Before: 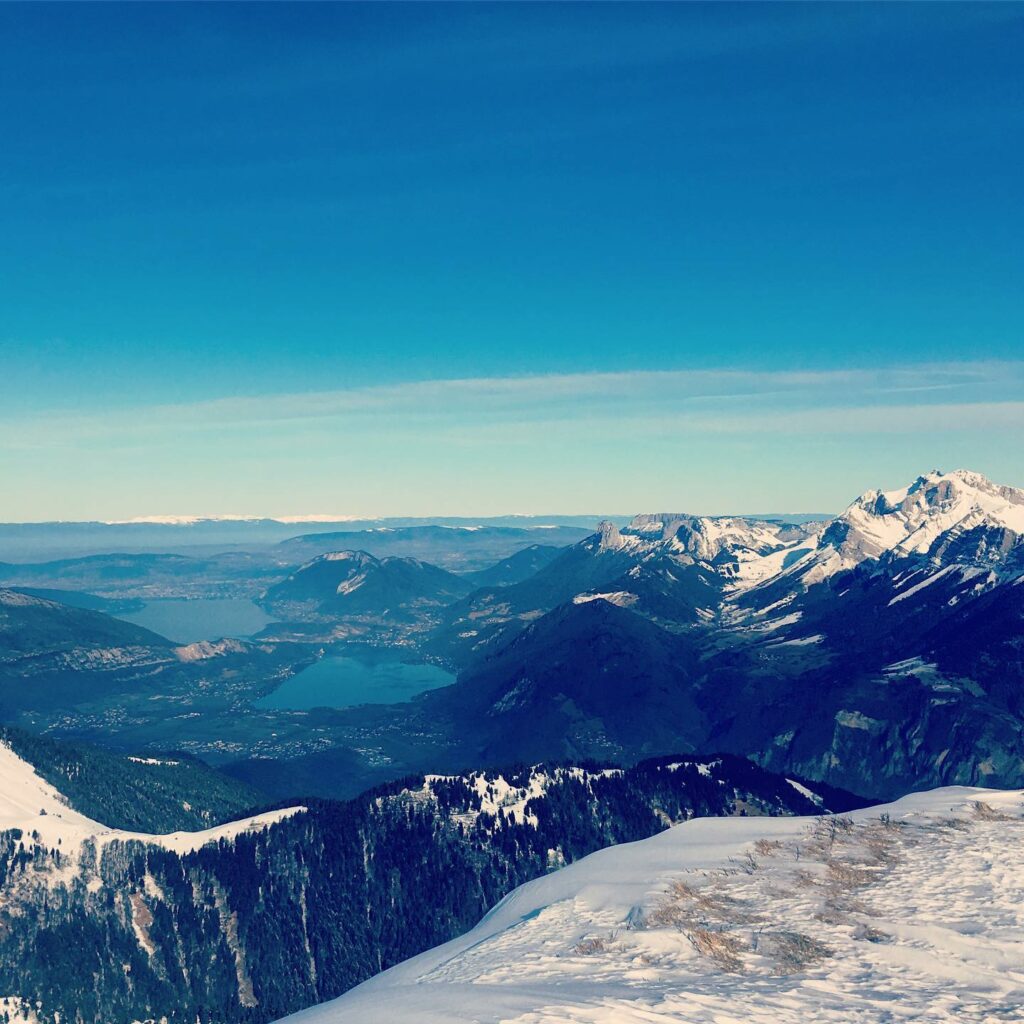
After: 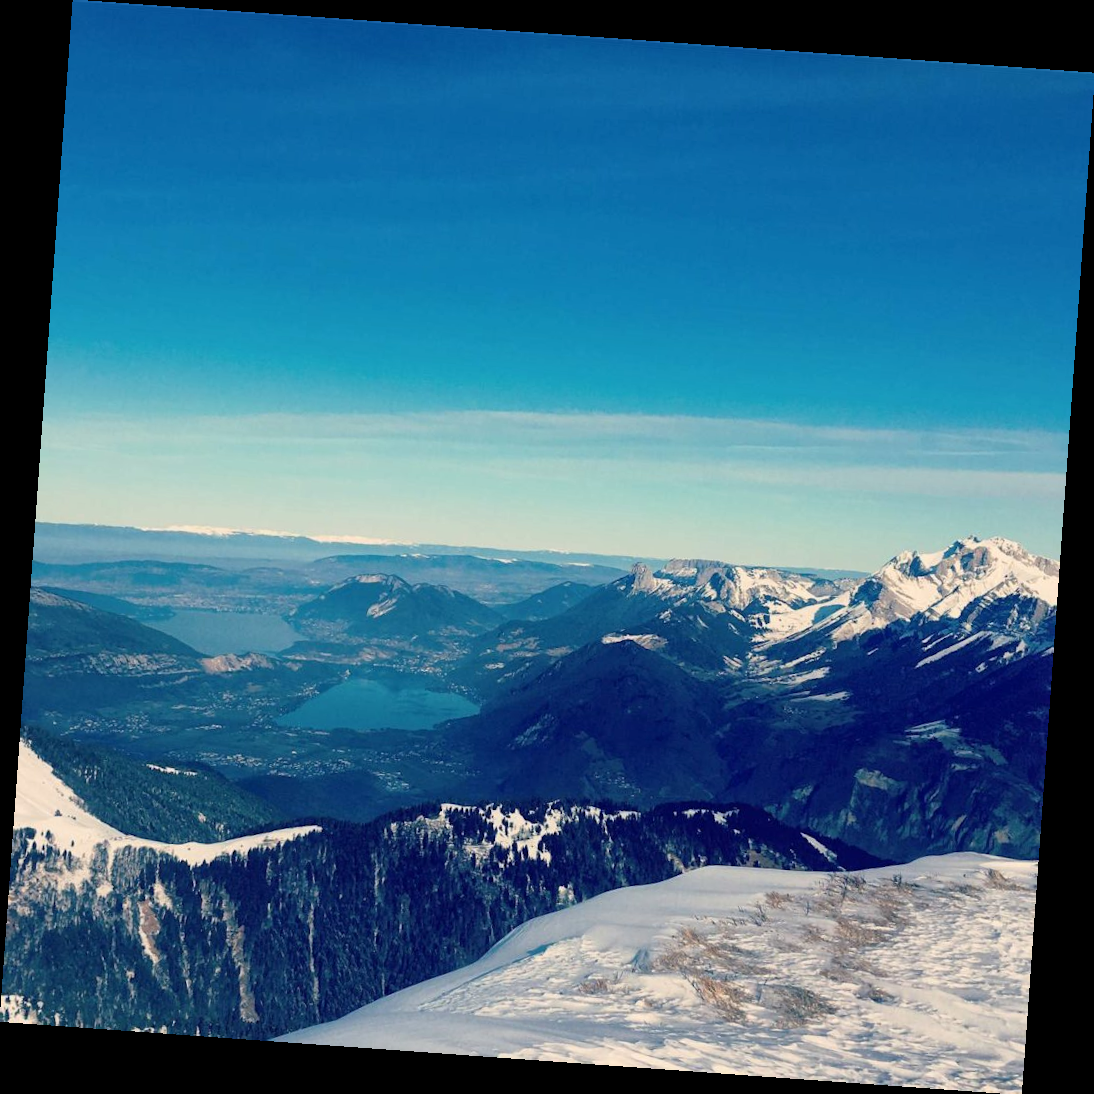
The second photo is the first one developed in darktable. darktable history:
local contrast: mode bilateral grid, contrast 10, coarseness 25, detail 115%, midtone range 0.2
rotate and perspective: rotation 4.1°, automatic cropping off
